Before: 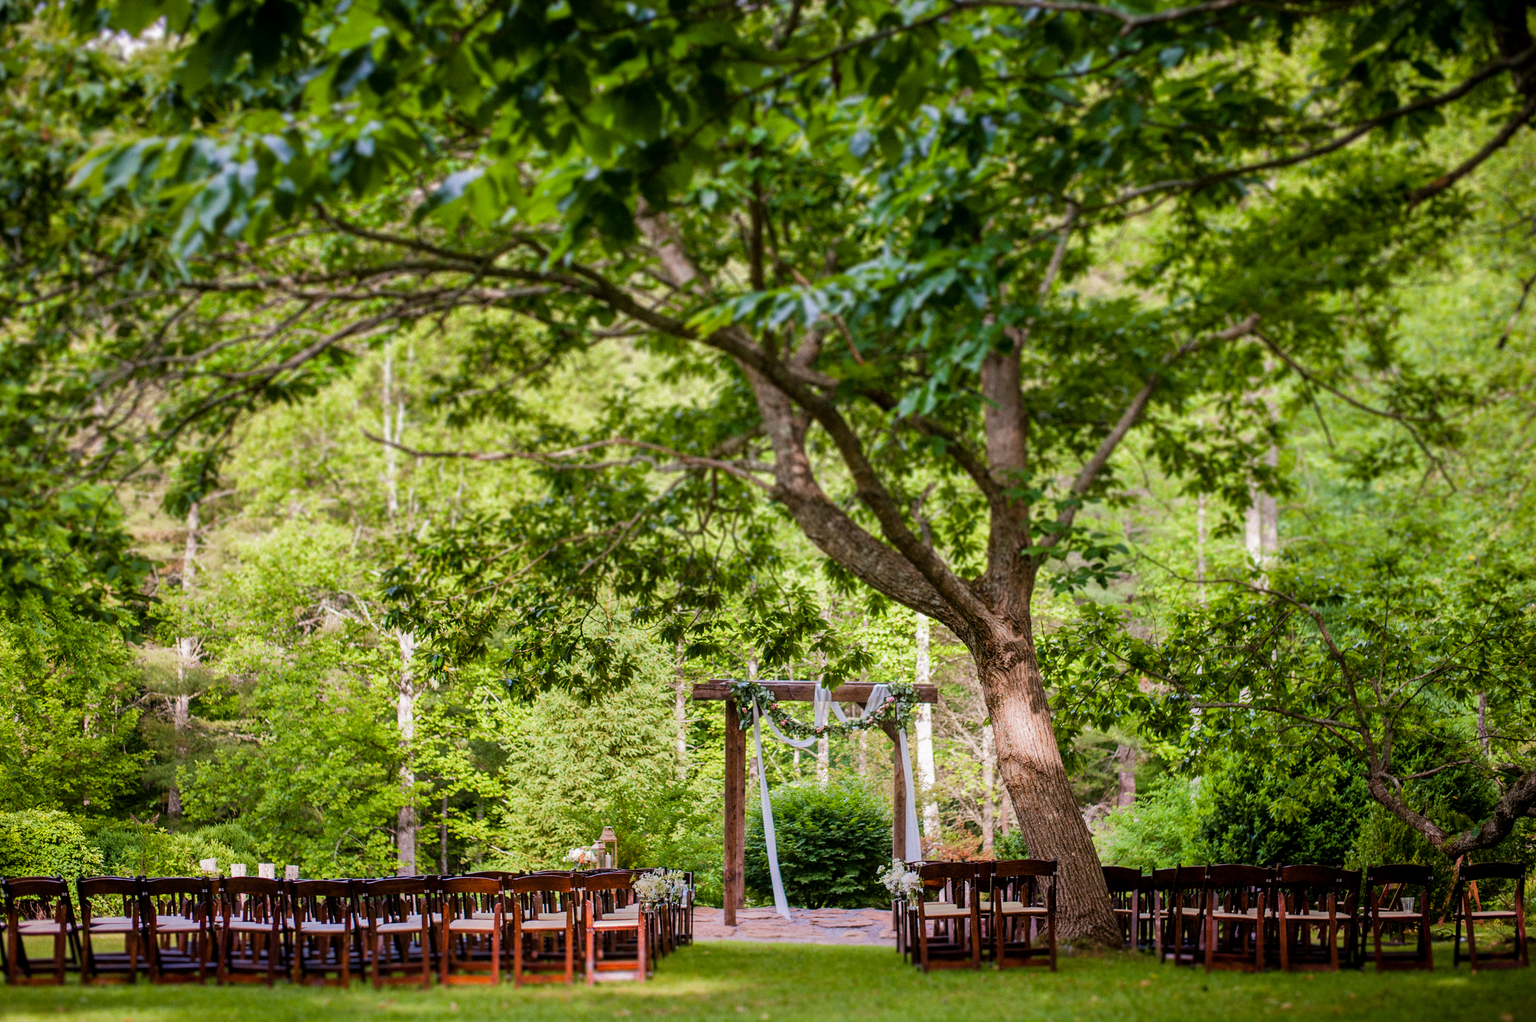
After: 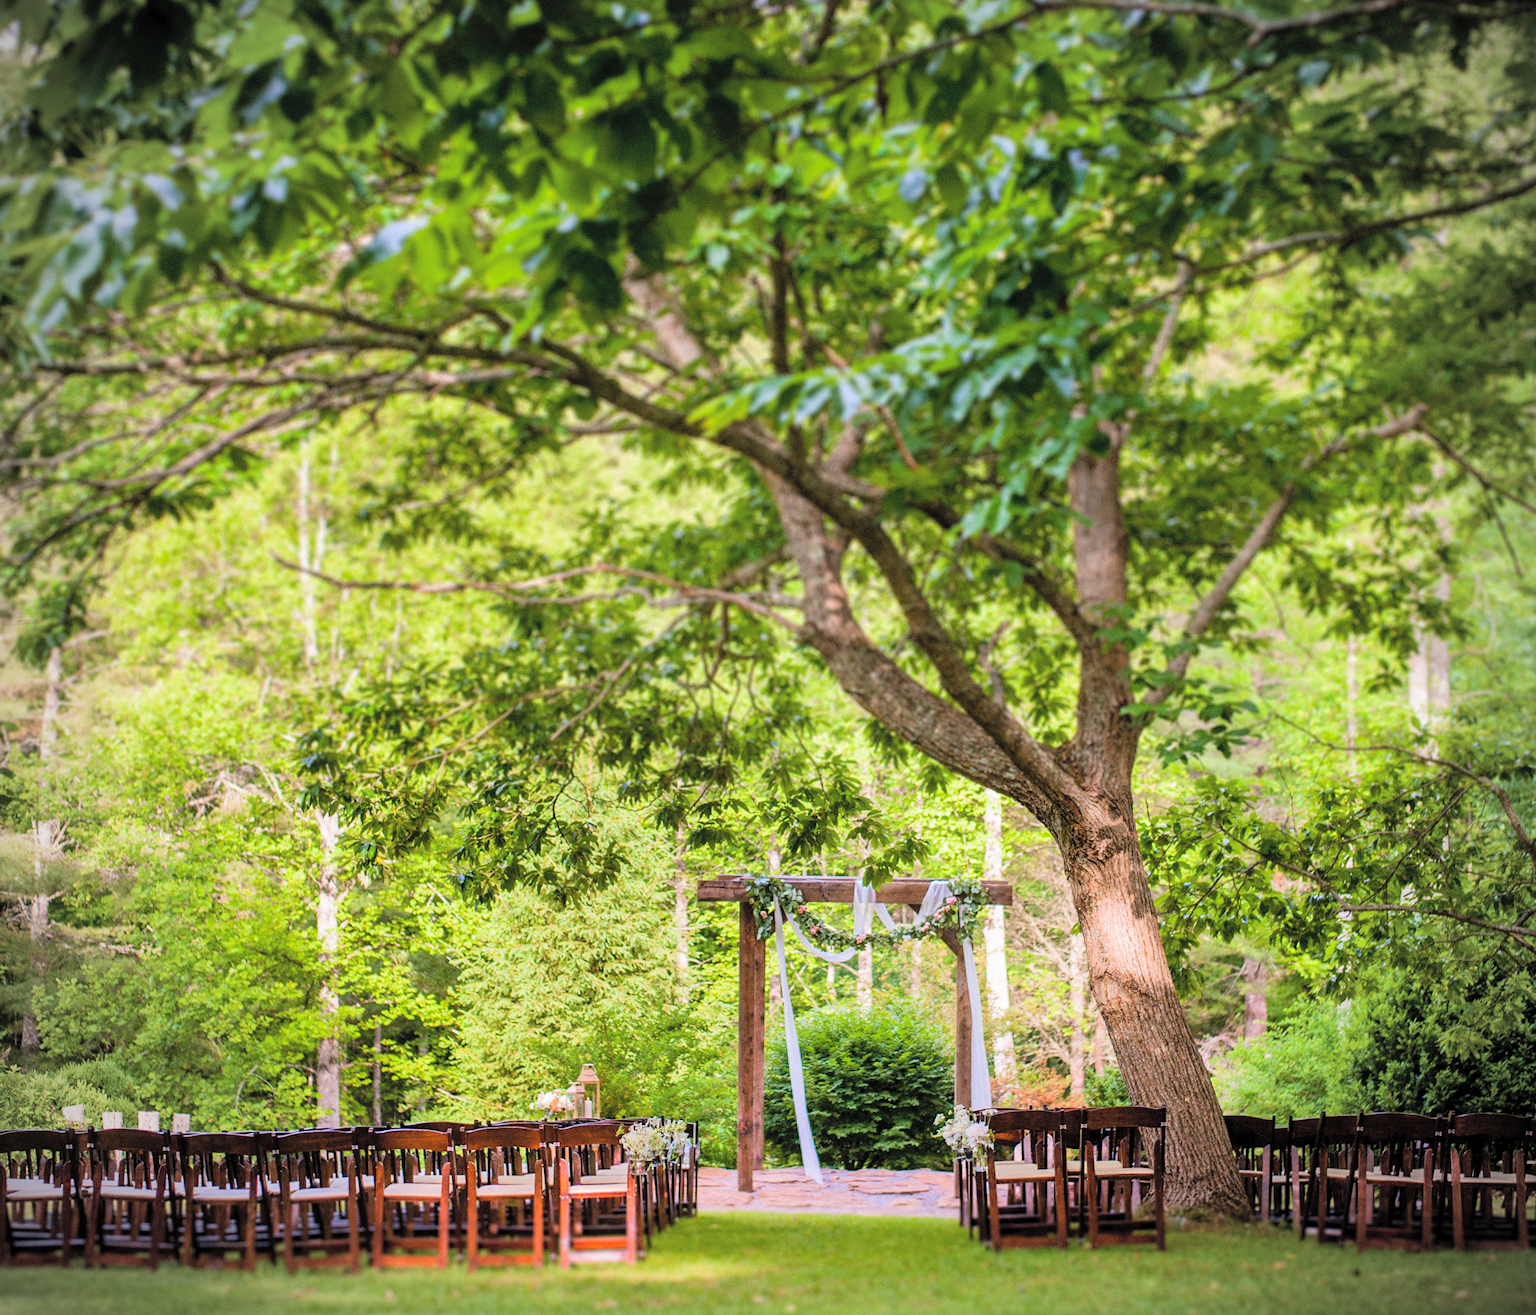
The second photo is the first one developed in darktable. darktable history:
vignetting: on, module defaults
contrast brightness saturation: contrast 0.103, brightness 0.296, saturation 0.135
crop: left 9.859%, right 12.448%
